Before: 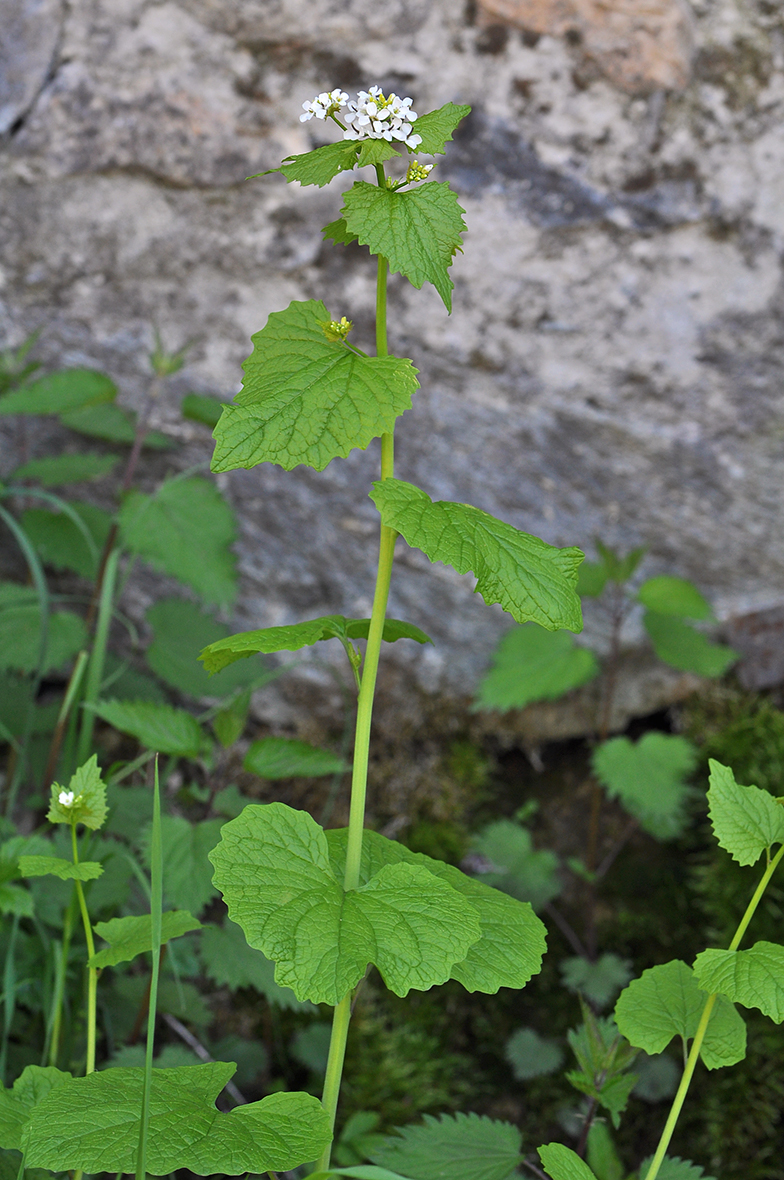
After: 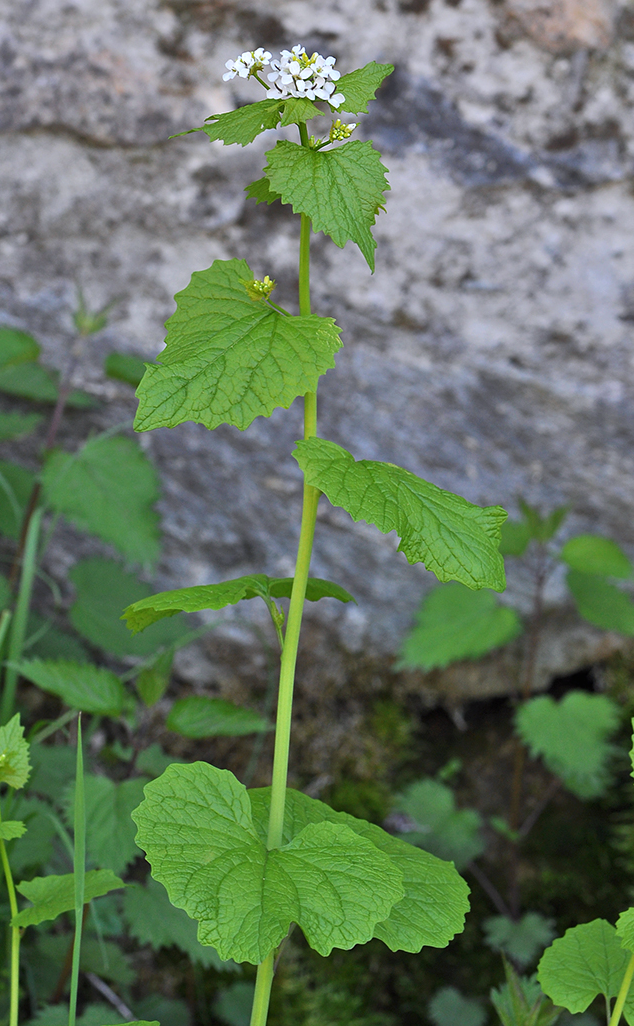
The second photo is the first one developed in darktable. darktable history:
white balance: red 0.974, blue 1.044
crop: left 9.929%, top 3.475%, right 9.188%, bottom 9.529%
